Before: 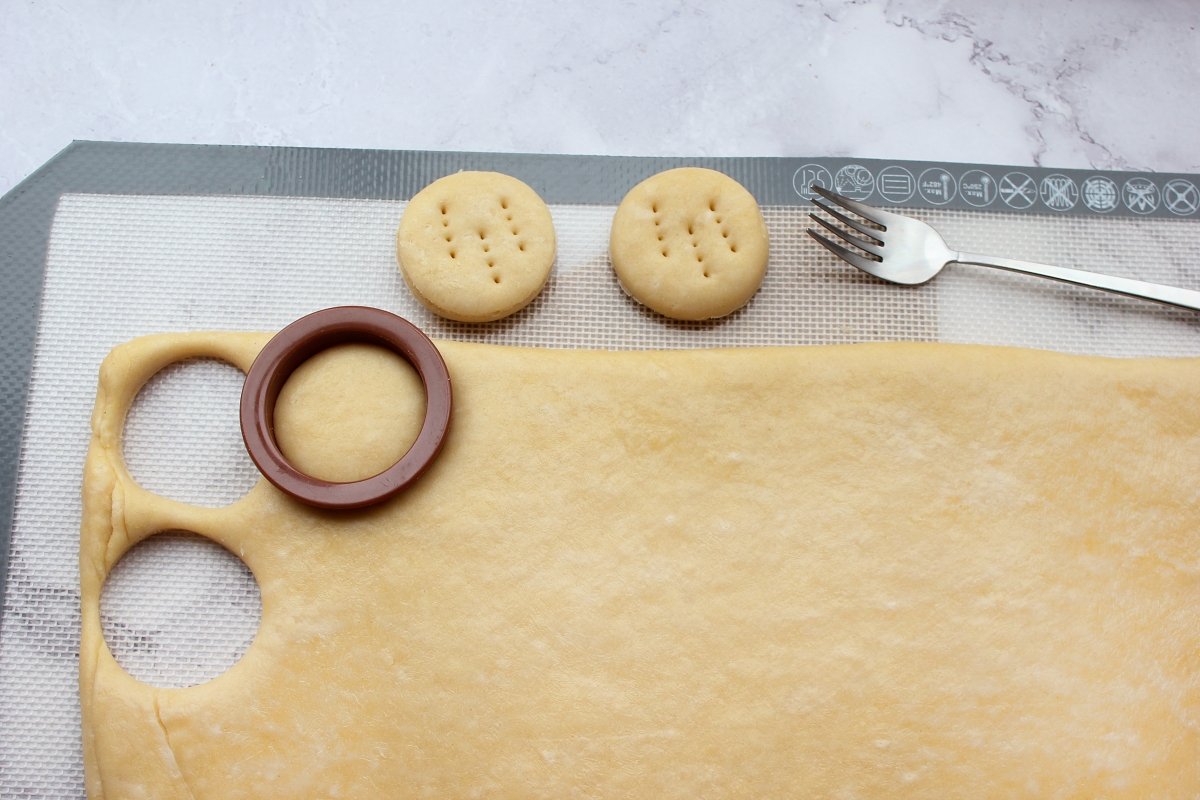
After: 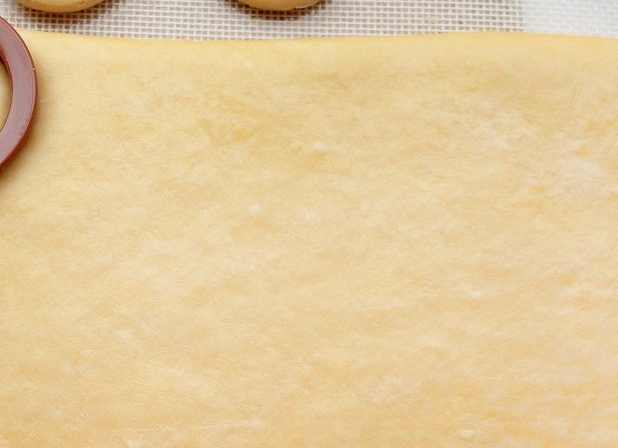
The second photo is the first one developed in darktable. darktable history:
levels: levels [0, 0.445, 1]
crop: left 34.659%, top 38.798%, right 13.829%, bottom 5.124%
